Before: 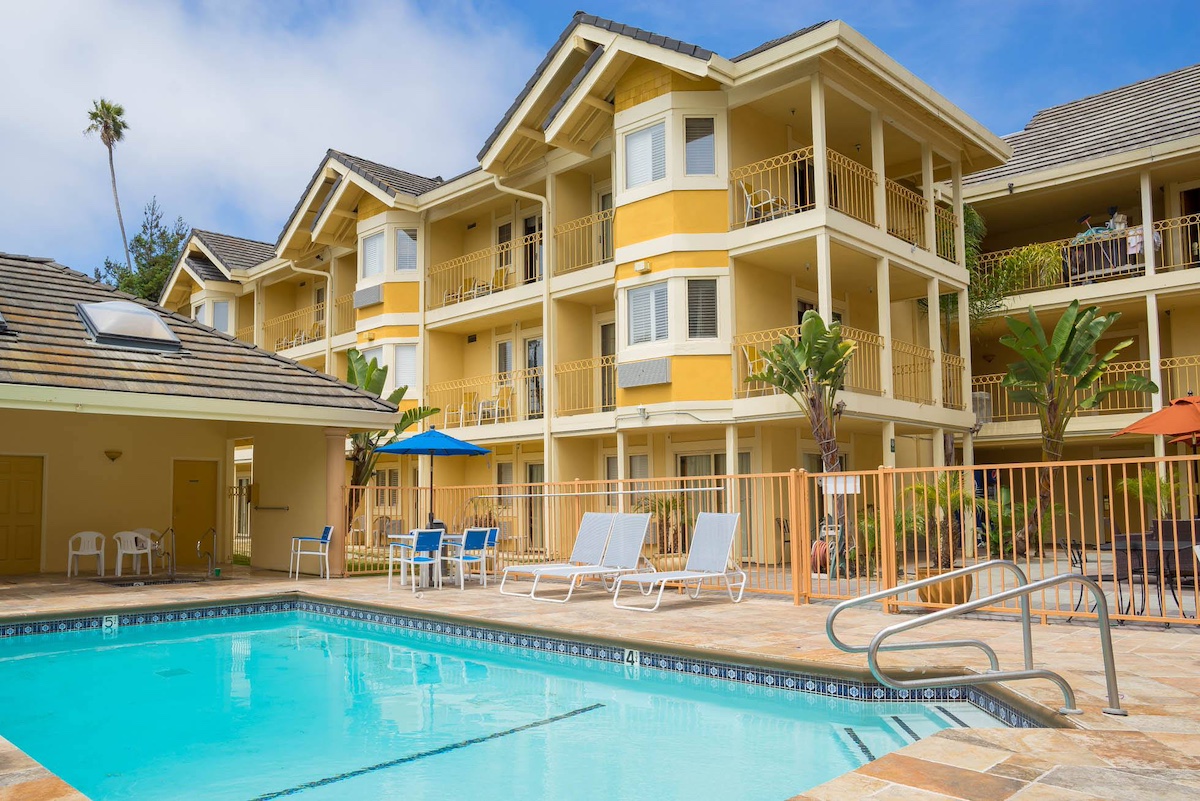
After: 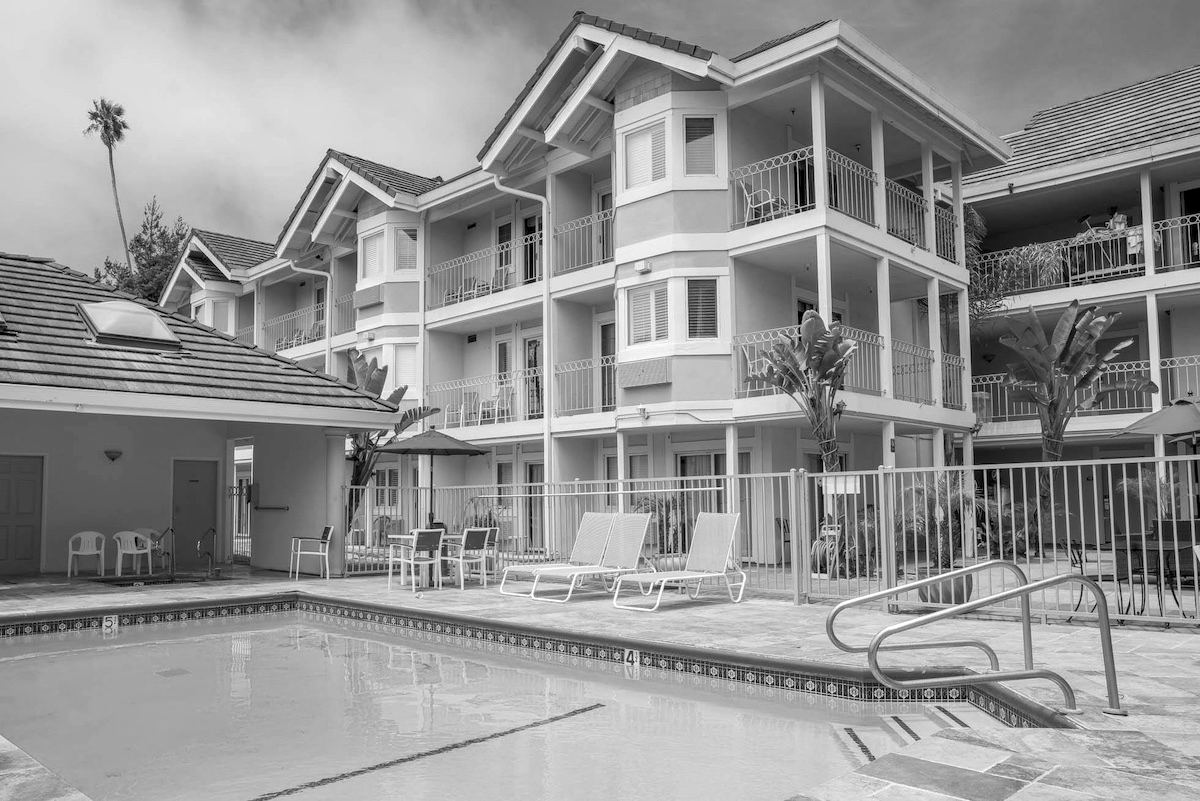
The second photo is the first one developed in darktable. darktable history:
white balance: red 0.98, blue 1.034
monochrome: a 16.06, b 15.48, size 1
local contrast: detail 130%
